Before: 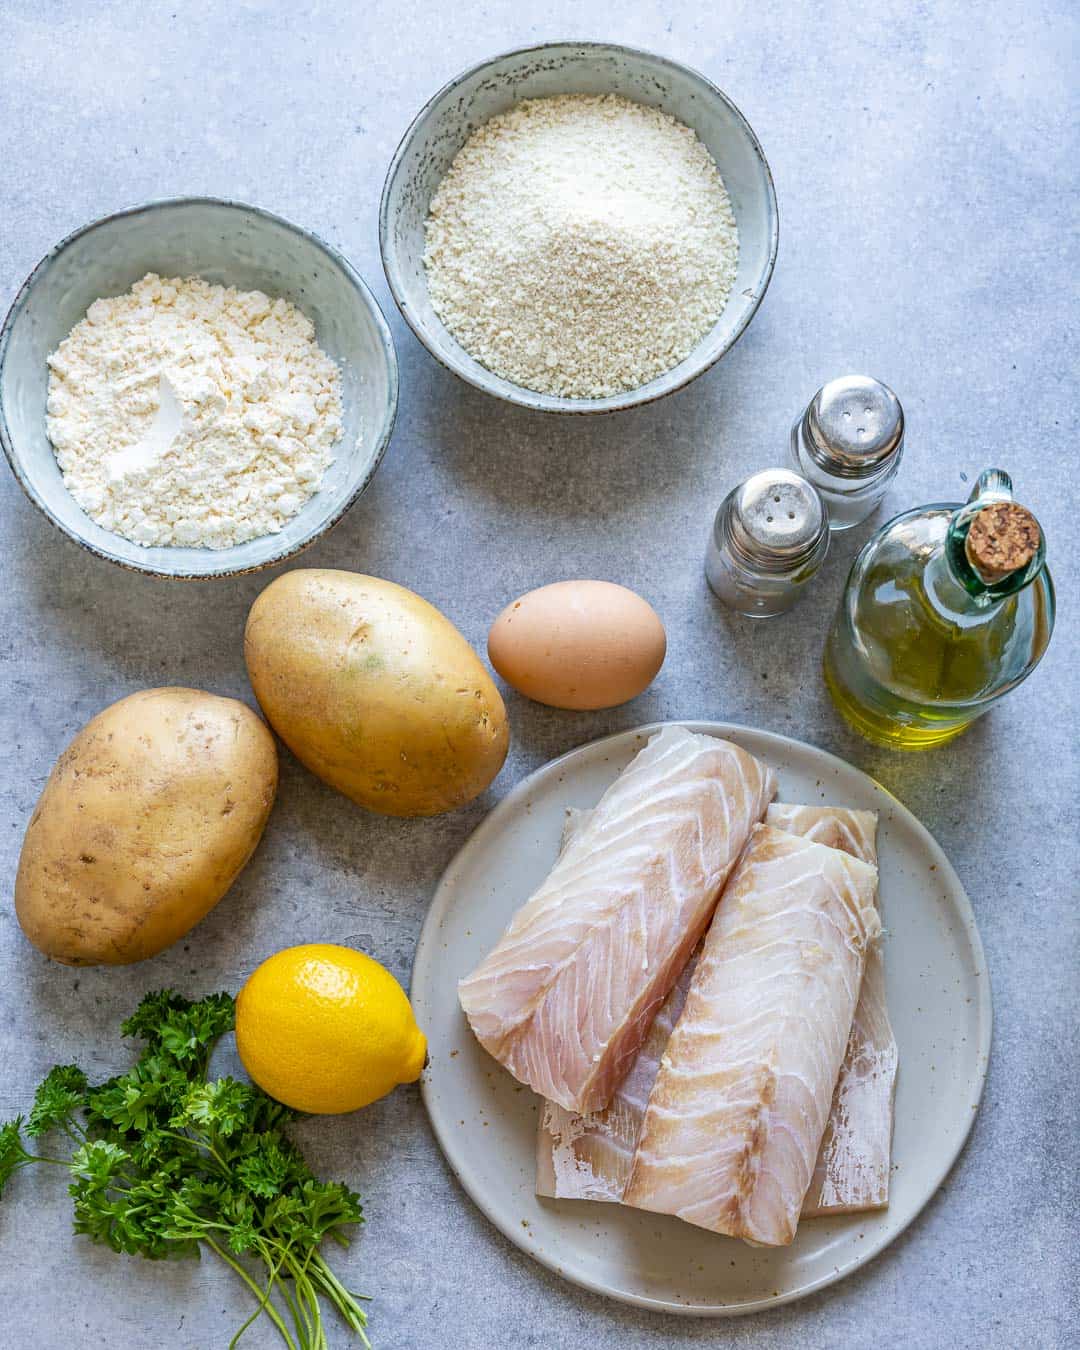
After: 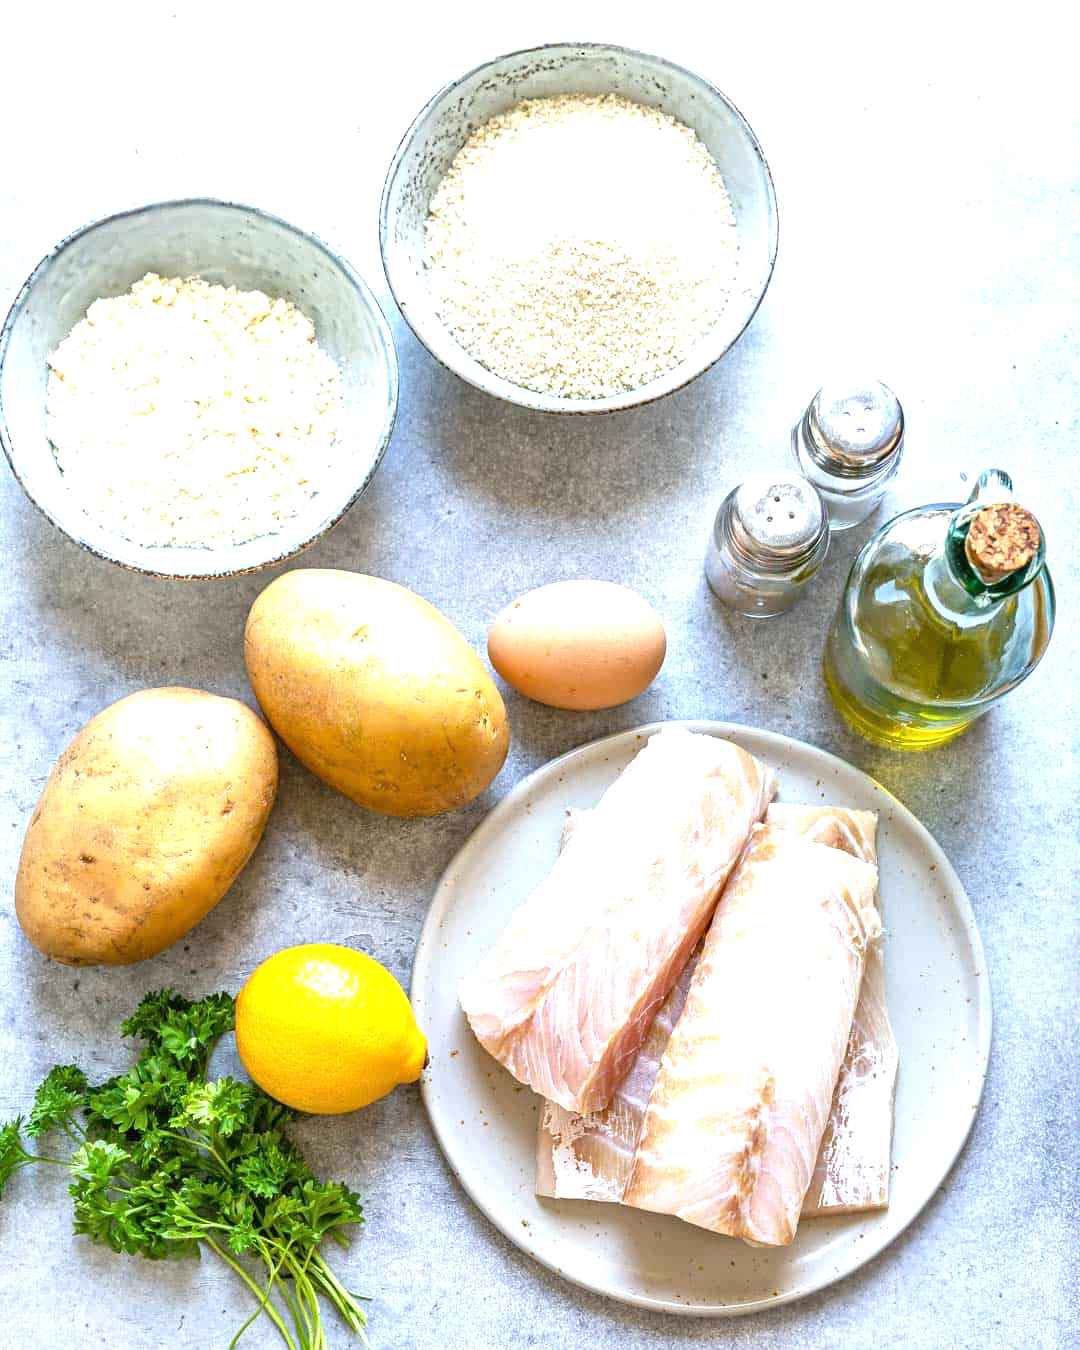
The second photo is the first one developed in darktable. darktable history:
sharpen: radius 2.935, amount 0.884, threshold 47.427
exposure: black level correction 0, exposure 1.105 EV, compensate exposure bias true, compensate highlight preservation false
